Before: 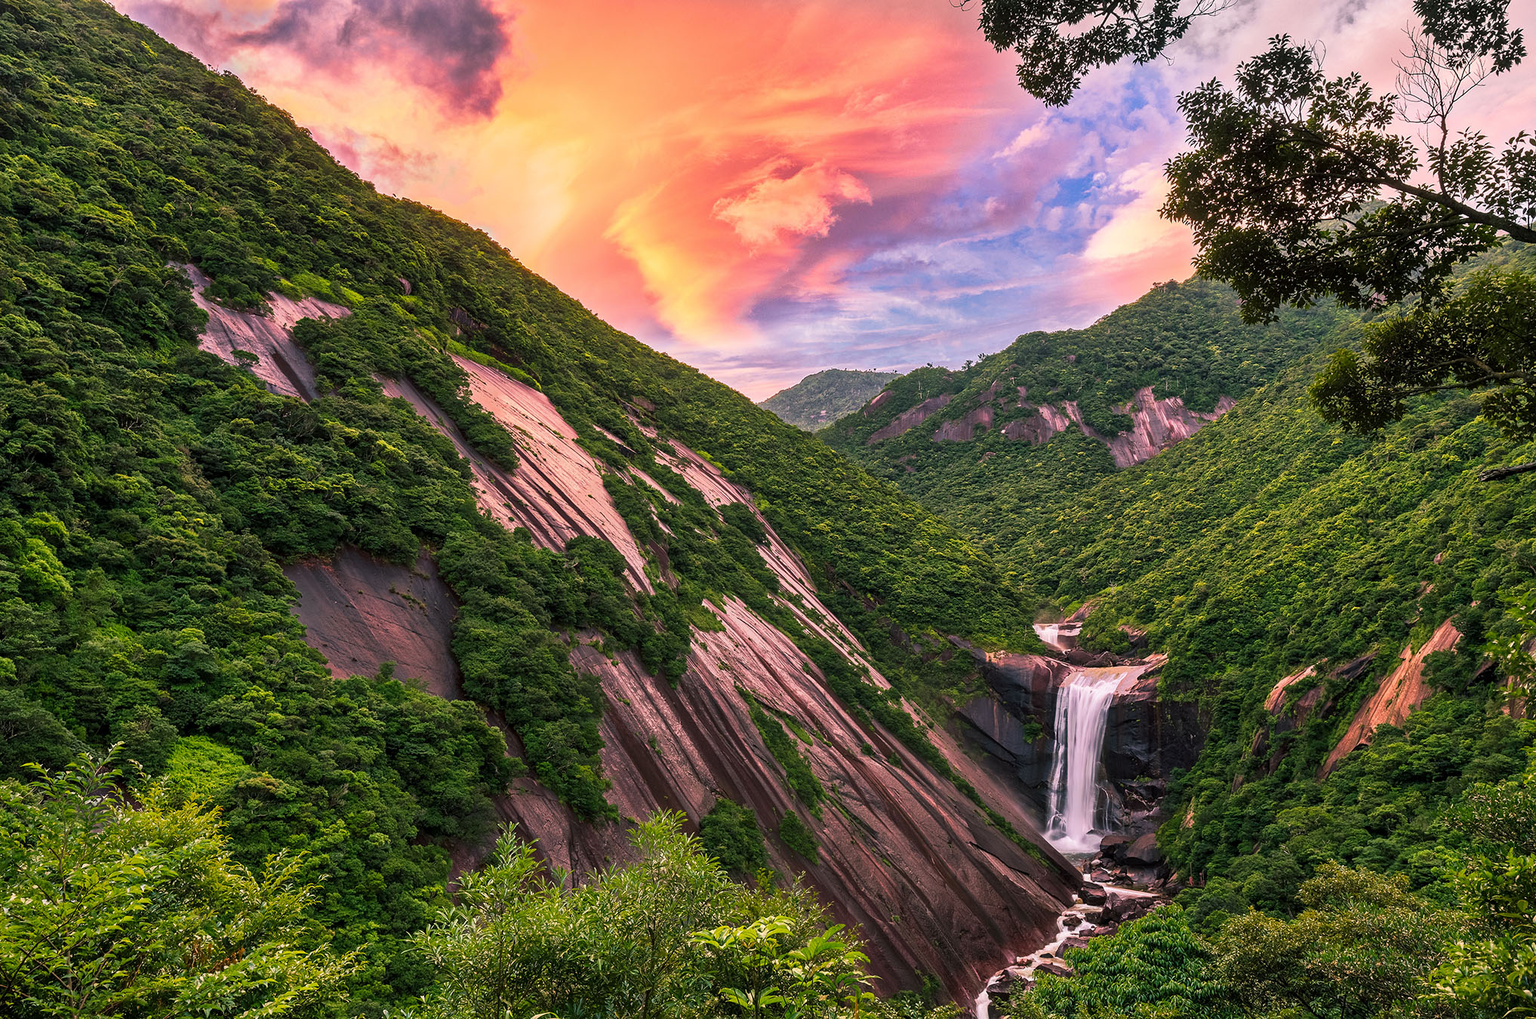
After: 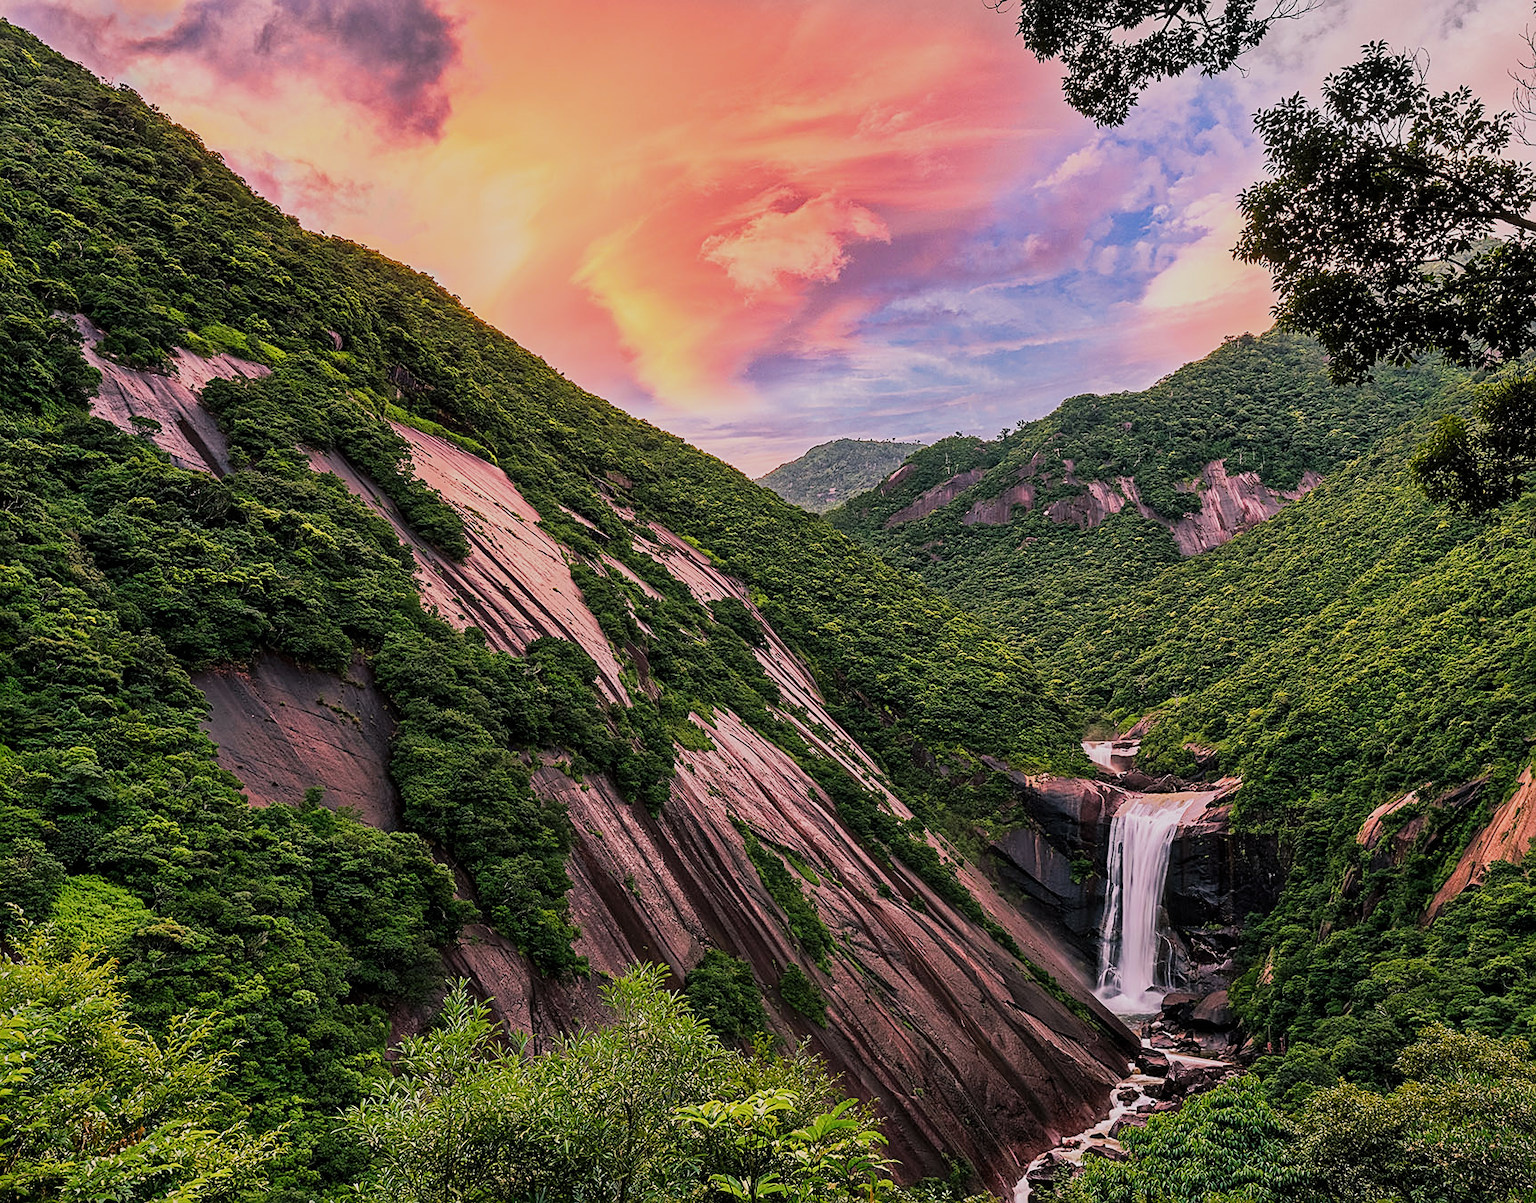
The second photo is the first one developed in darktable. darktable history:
shadows and highlights: shadows -10, white point adjustment 1.5, highlights 10
crop: left 8.026%, right 7.374%
filmic rgb: black relative exposure -7.65 EV, white relative exposure 4.56 EV, hardness 3.61
sharpen: on, module defaults
